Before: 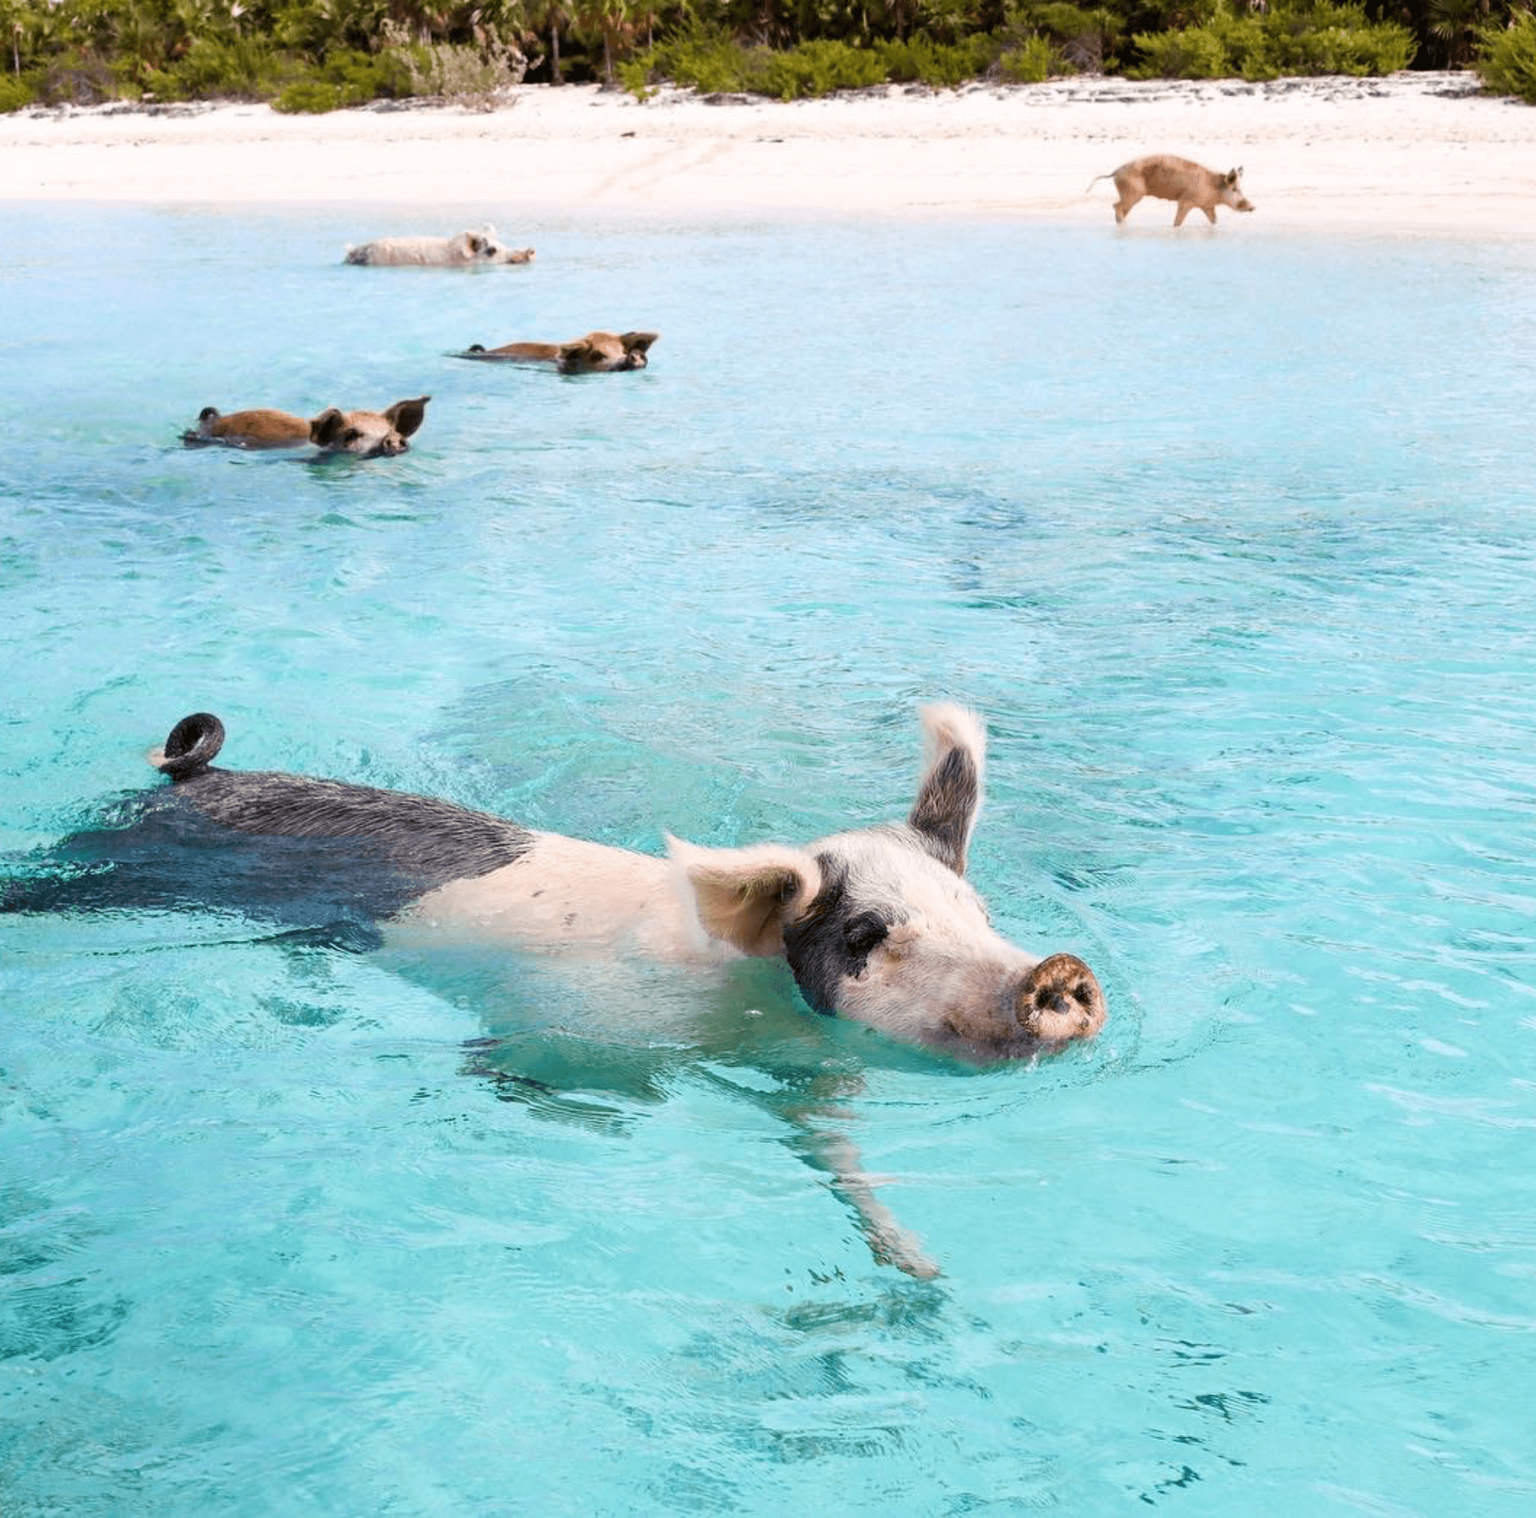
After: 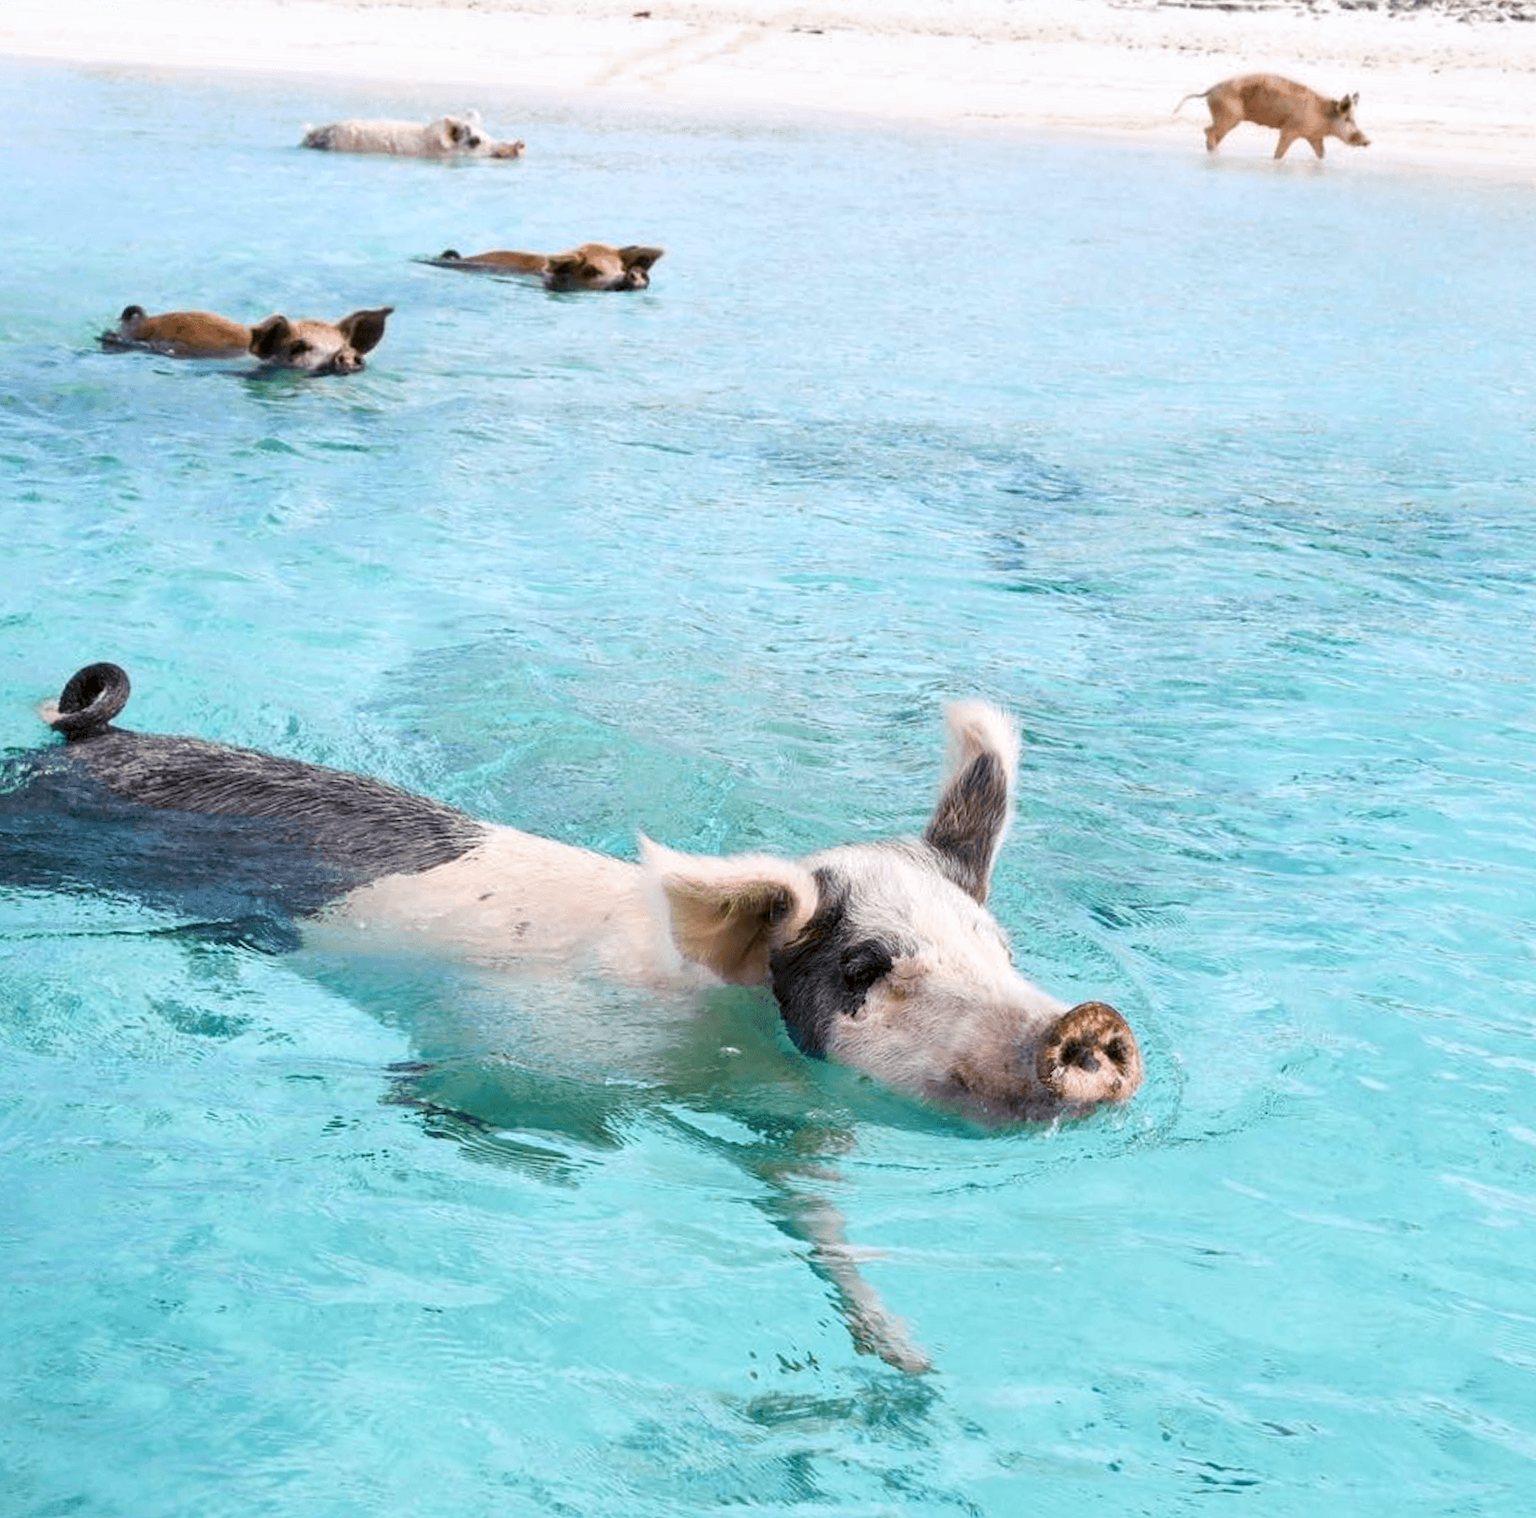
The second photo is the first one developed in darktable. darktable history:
crop and rotate: angle -3.27°, left 5.211%, top 5.211%, right 4.607%, bottom 4.607%
white balance: red 0.982, blue 1.018
local contrast: mode bilateral grid, contrast 20, coarseness 50, detail 120%, midtone range 0.2
